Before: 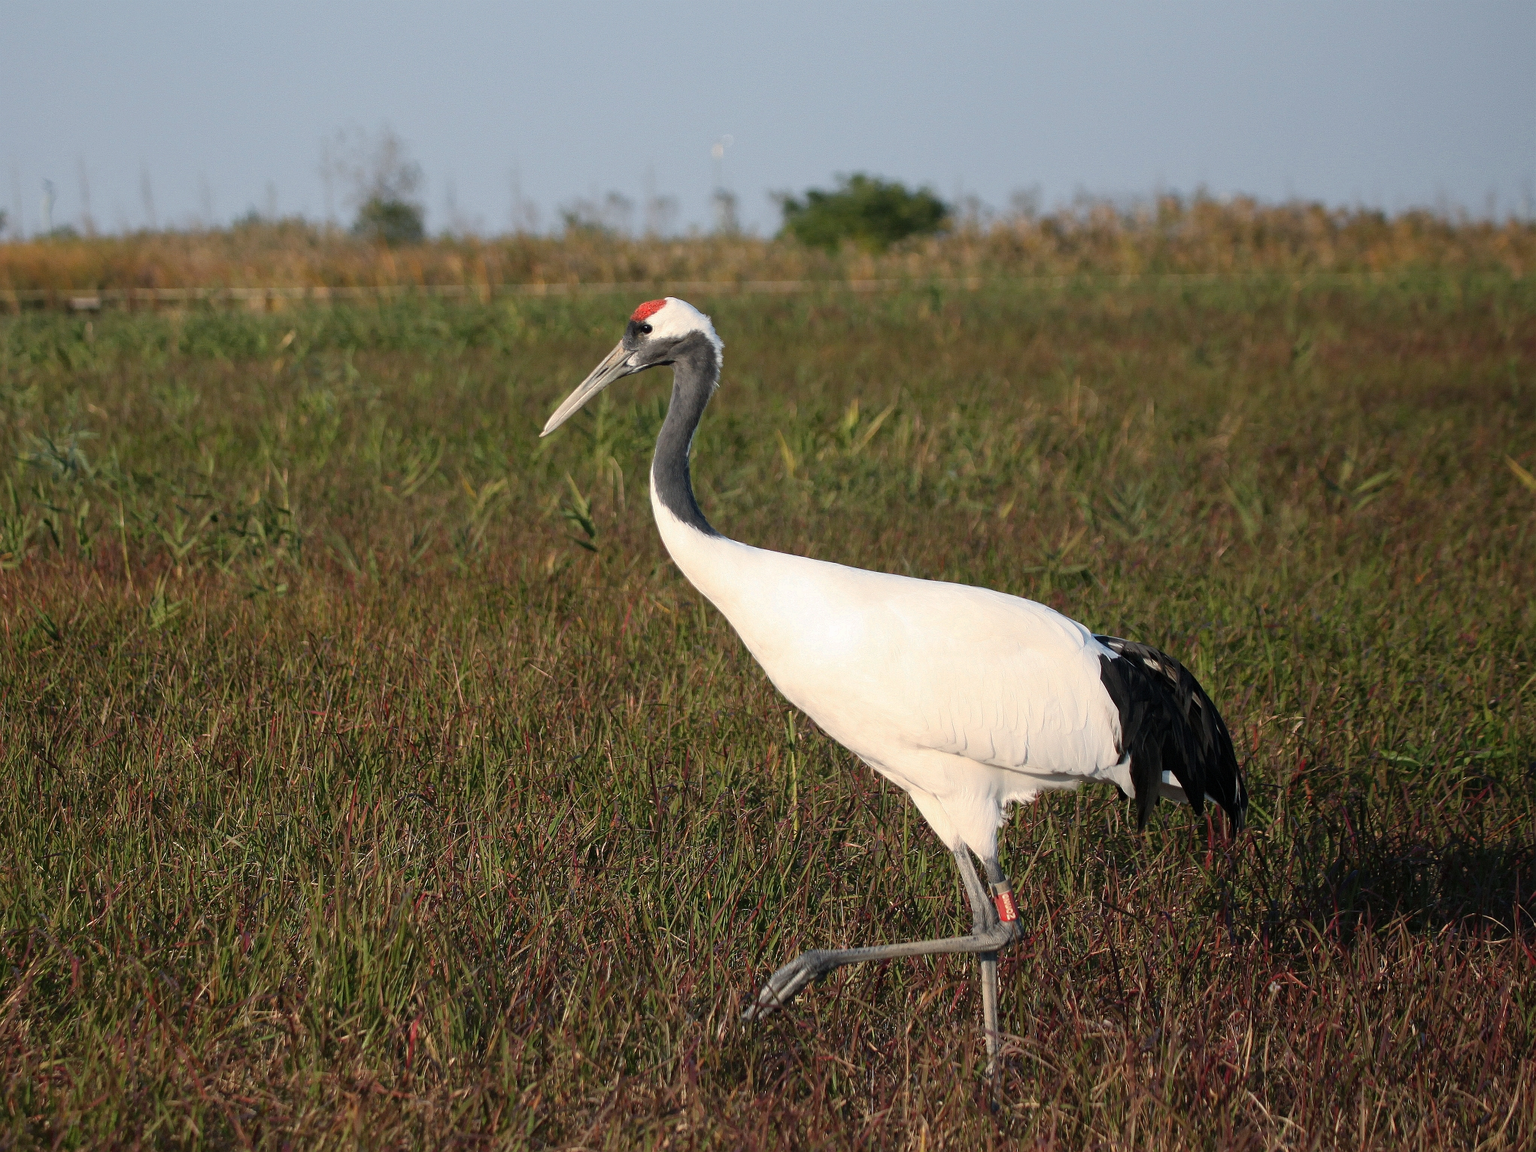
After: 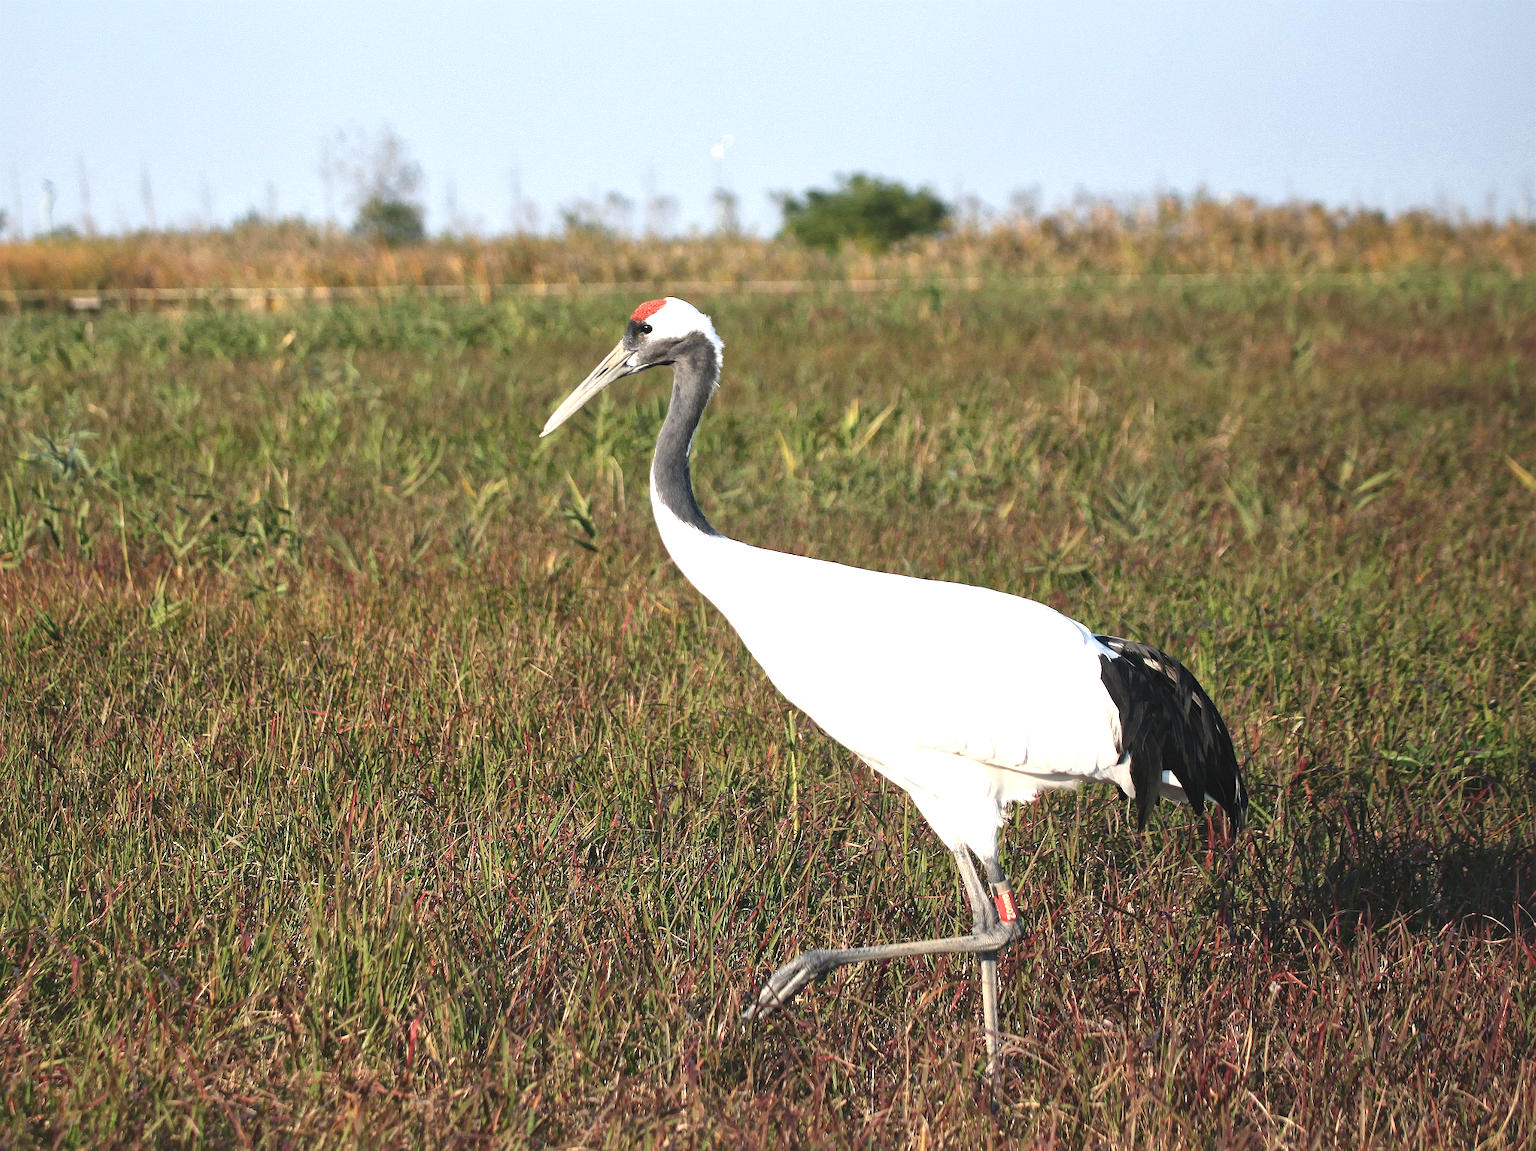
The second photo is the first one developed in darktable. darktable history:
local contrast: mode bilateral grid, contrast 21, coarseness 51, detail 132%, midtone range 0.2
exposure: black level correction -0.005, exposure 1.008 EV, compensate exposure bias true, compensate highlight preservation false
